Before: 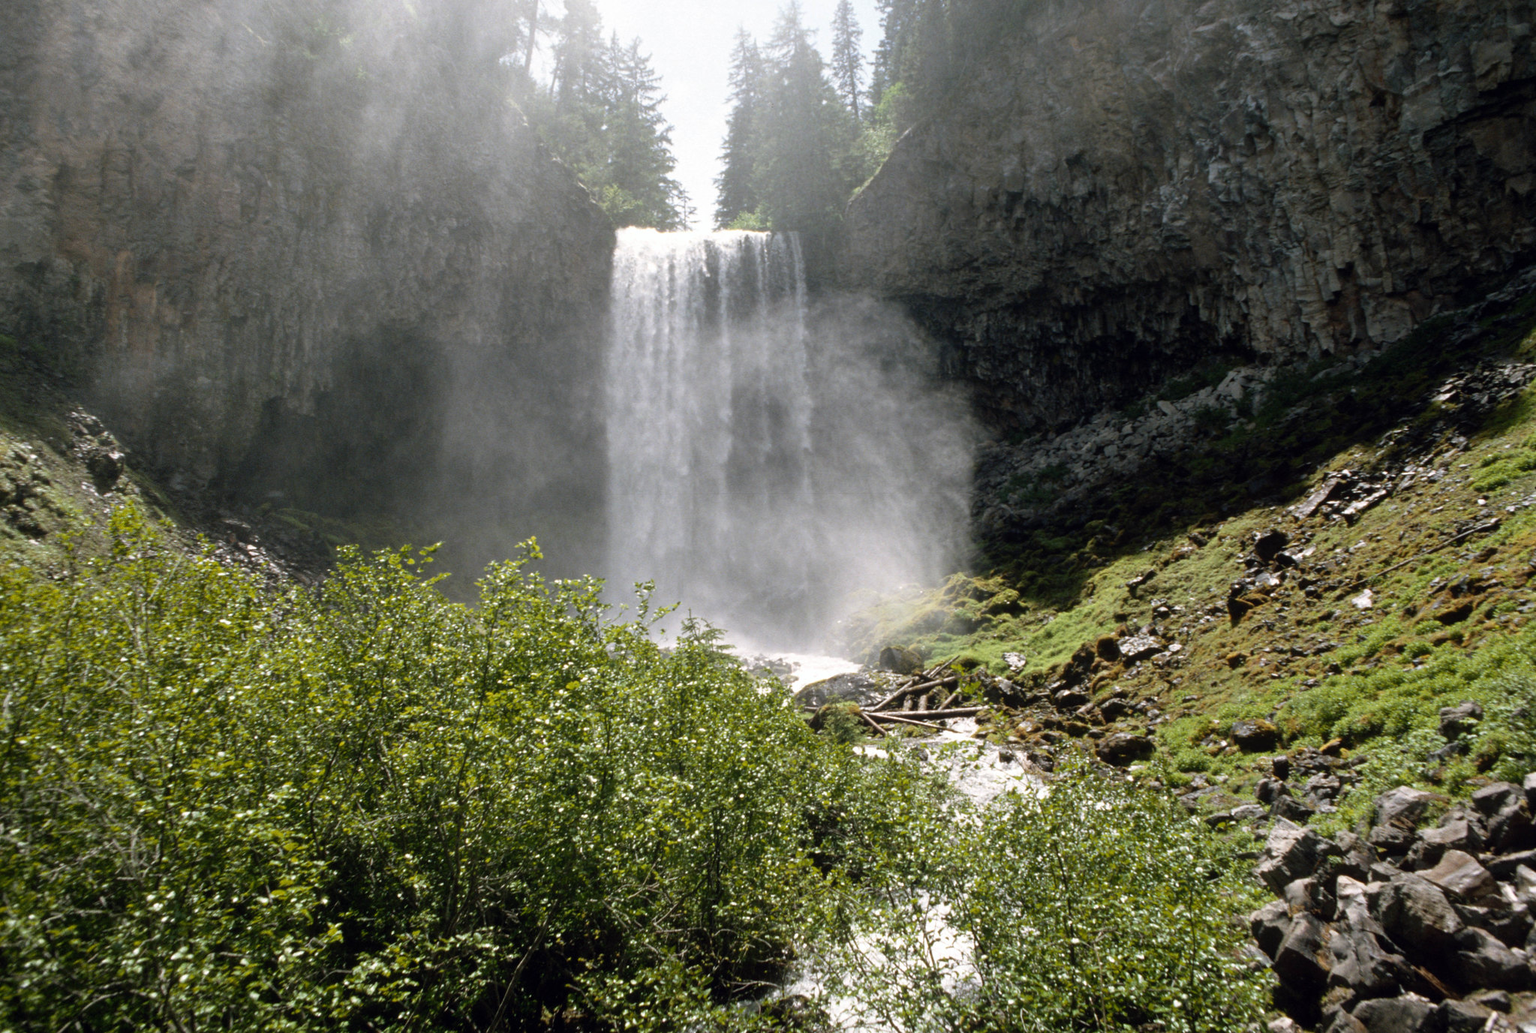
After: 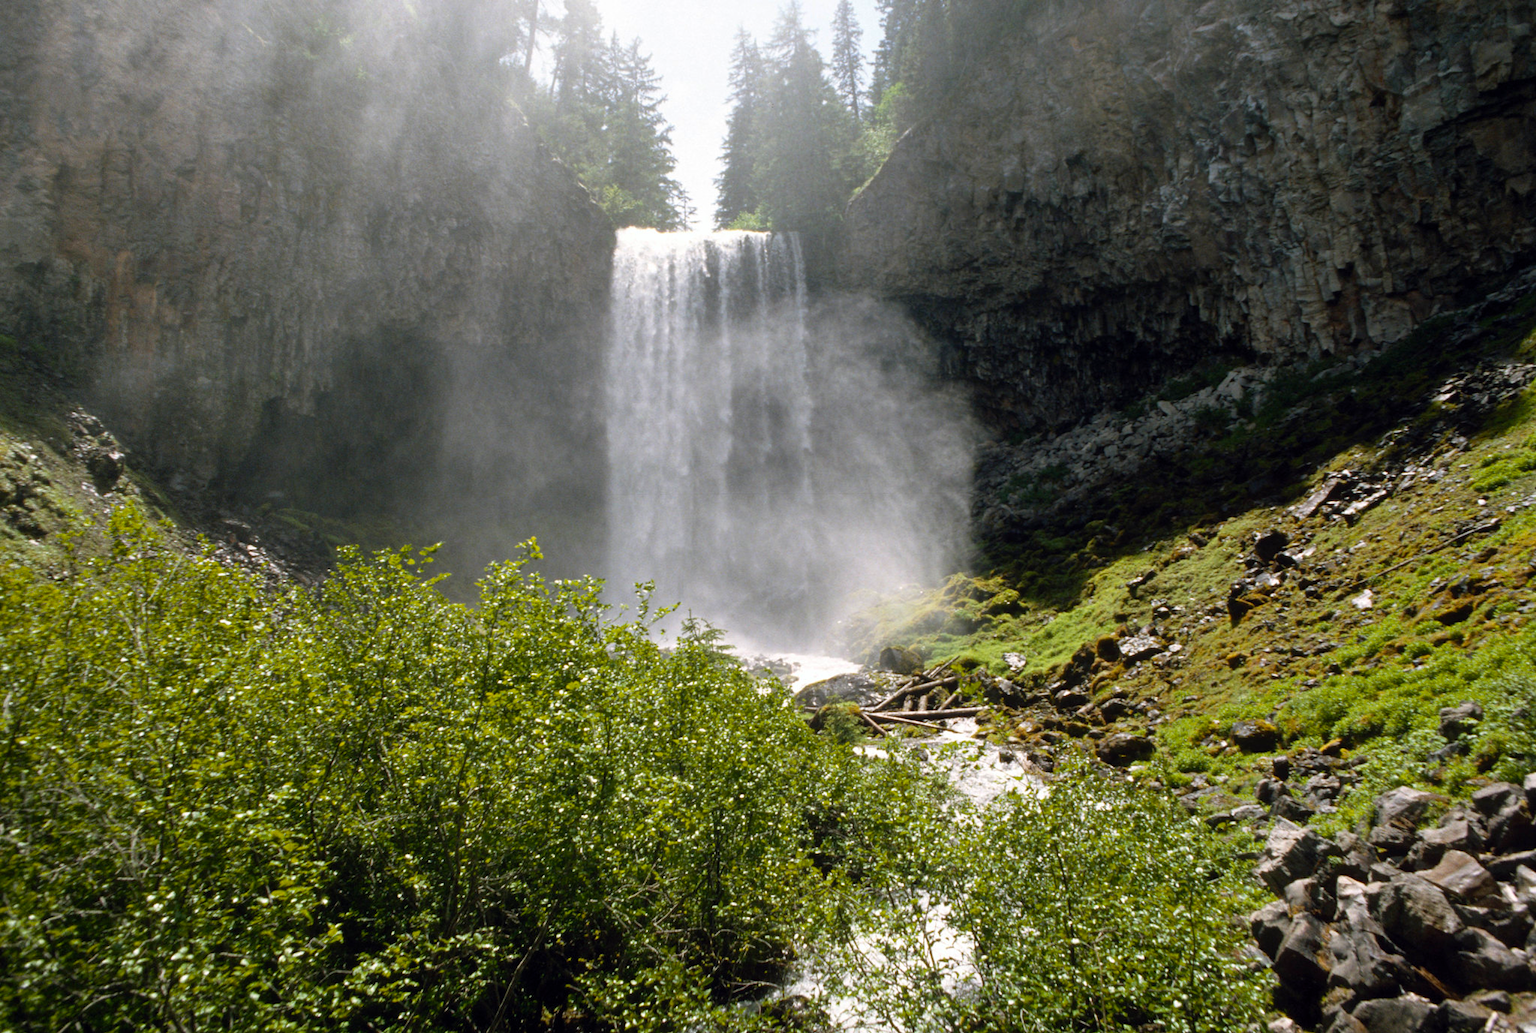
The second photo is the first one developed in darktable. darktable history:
color balance rgb: perceptual saturation grading › global saturation 24.982%, global vibrance 9.16%
